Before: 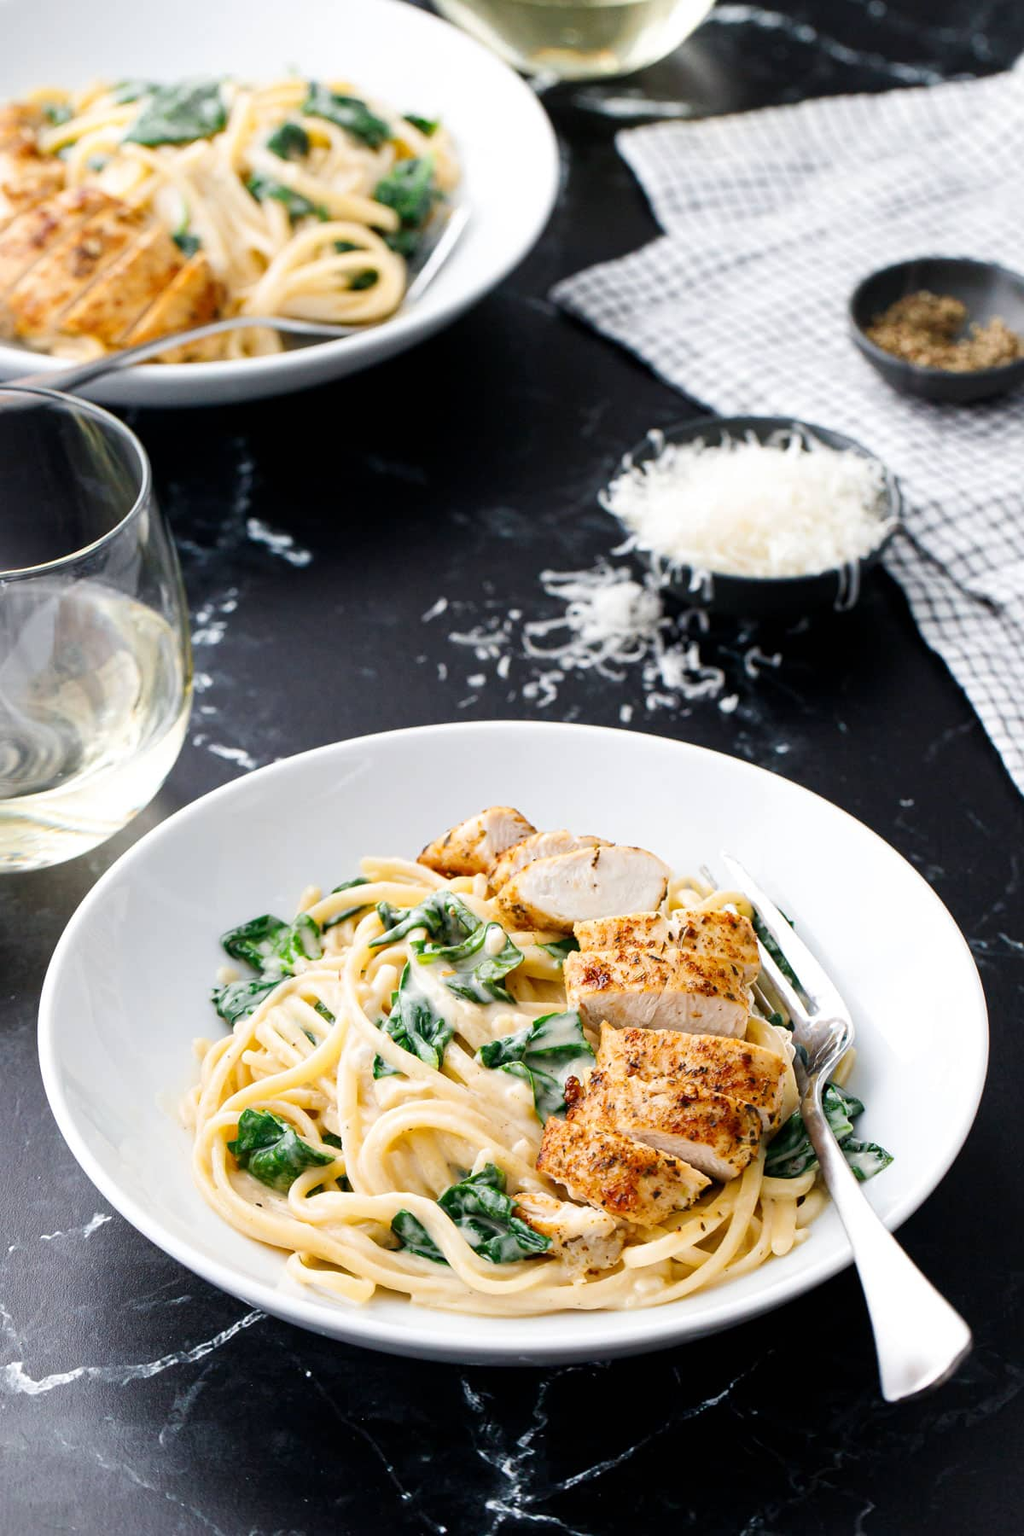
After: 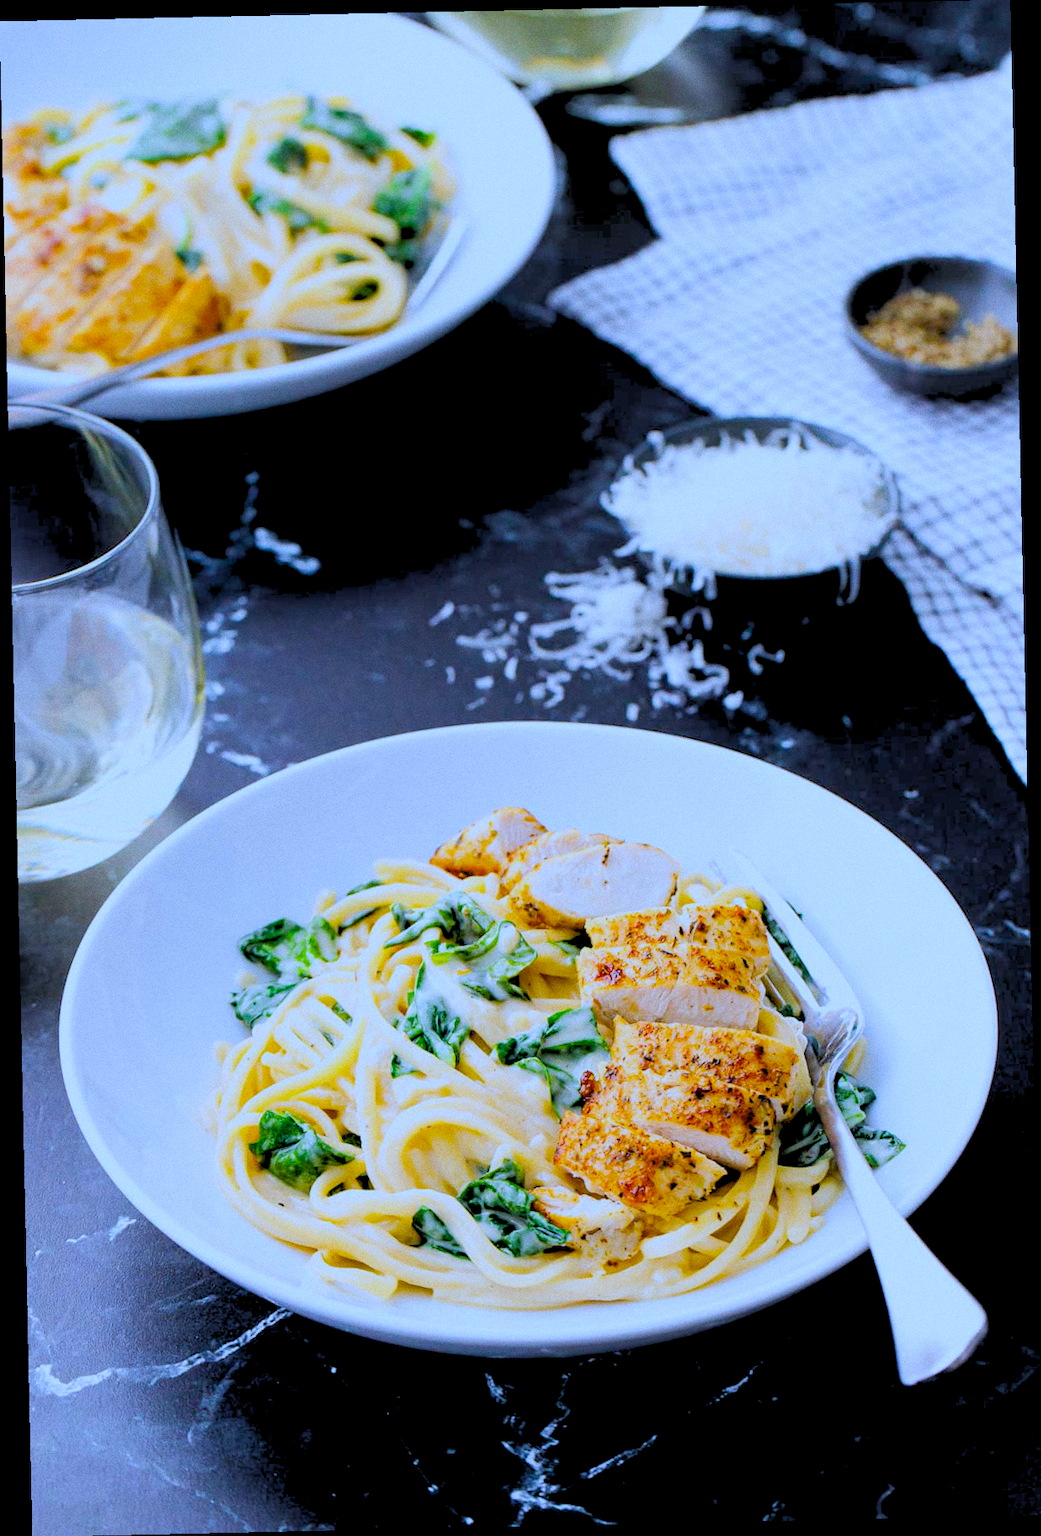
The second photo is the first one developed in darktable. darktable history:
rotate and perspective: rotation -1.24°, automatic cropping off
color balance rgb: perceptual saturation grading › global saturation 25%, perceptual brilliance grading › mid-tones 10%, perceptual brilliance grading › shadows 15%, global vibrance 20%
white balance: red 0.871, blue 1.249
exposure: black level correction 0.001, exposure -0.2 EV, compensate highlight preservation false
grain: coarseness 0.09 ISO
rgb levels: preserve colors sum RGB, levels [[0.038, 0.433, 0.934], [0, 0.5, 1], [0, 0.5, 1]]
